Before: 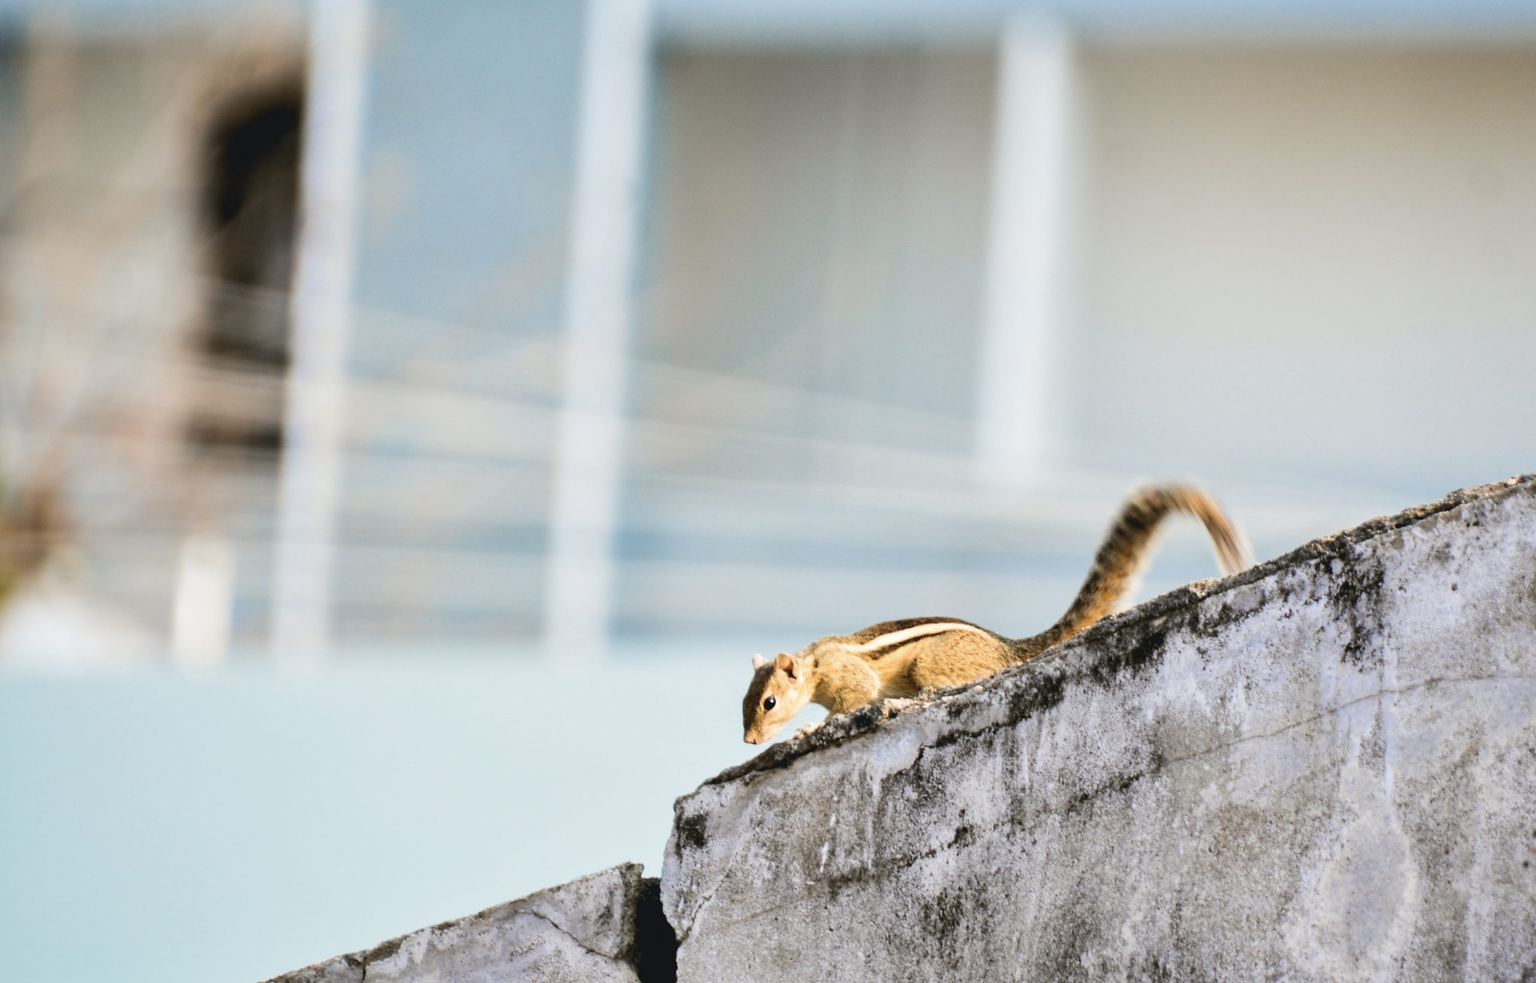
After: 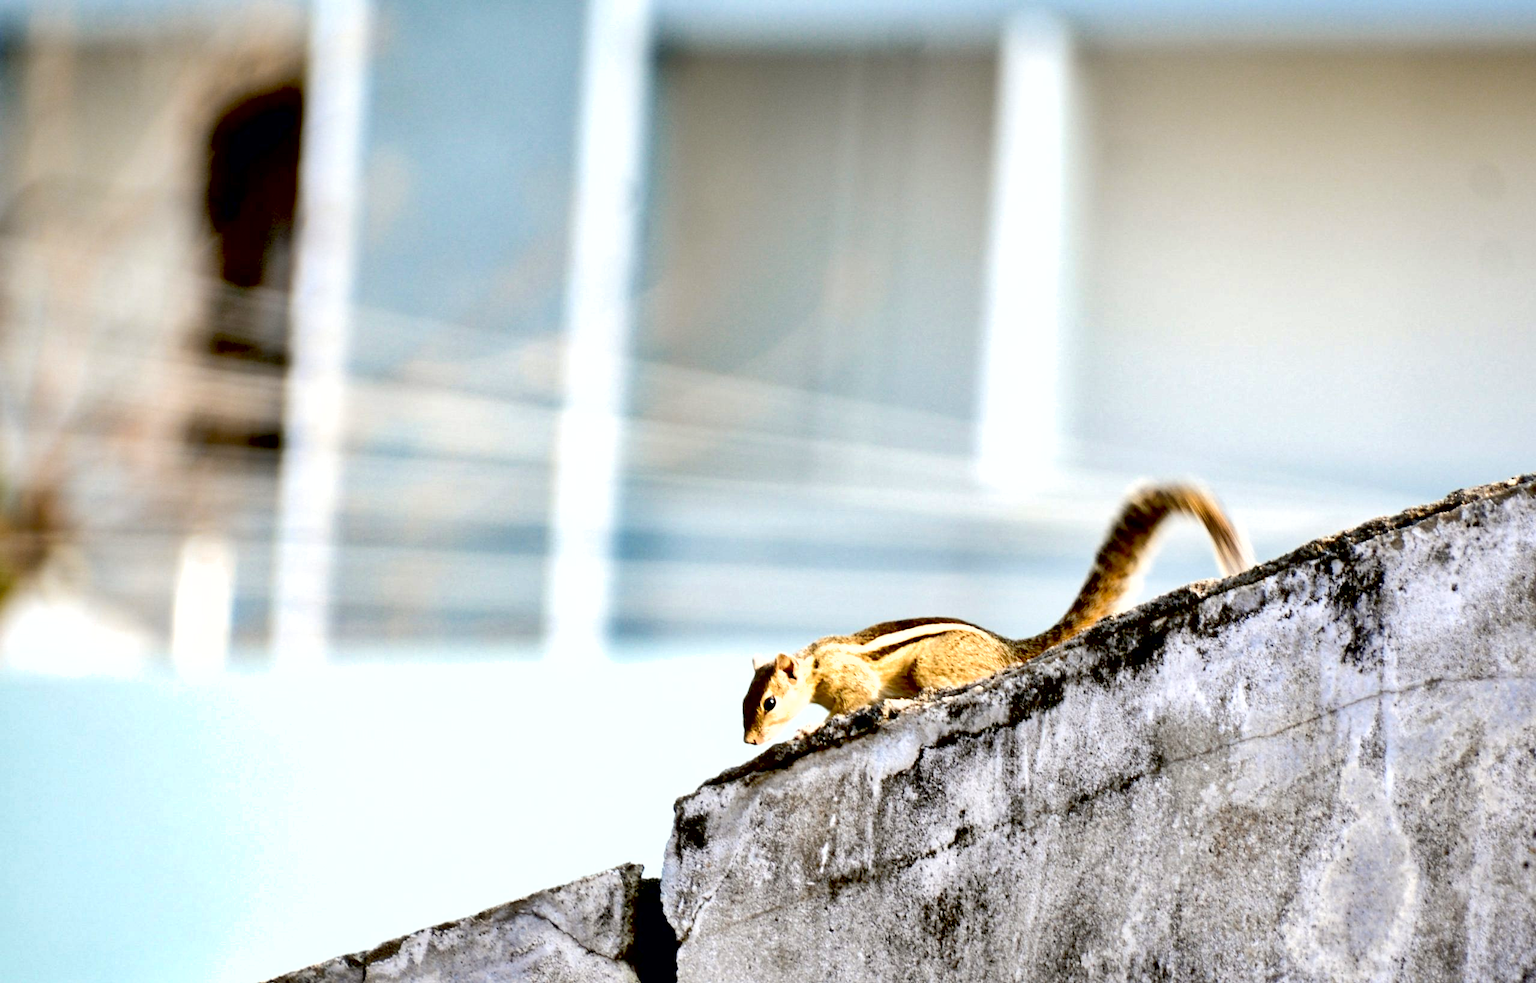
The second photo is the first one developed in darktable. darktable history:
shadows and highlights: low approximation 0.01, soften with gaussian
exposure: black level correction 0.041, exposure 0.499 EV, compensate exposure bias true, compensate highlight preservation false
